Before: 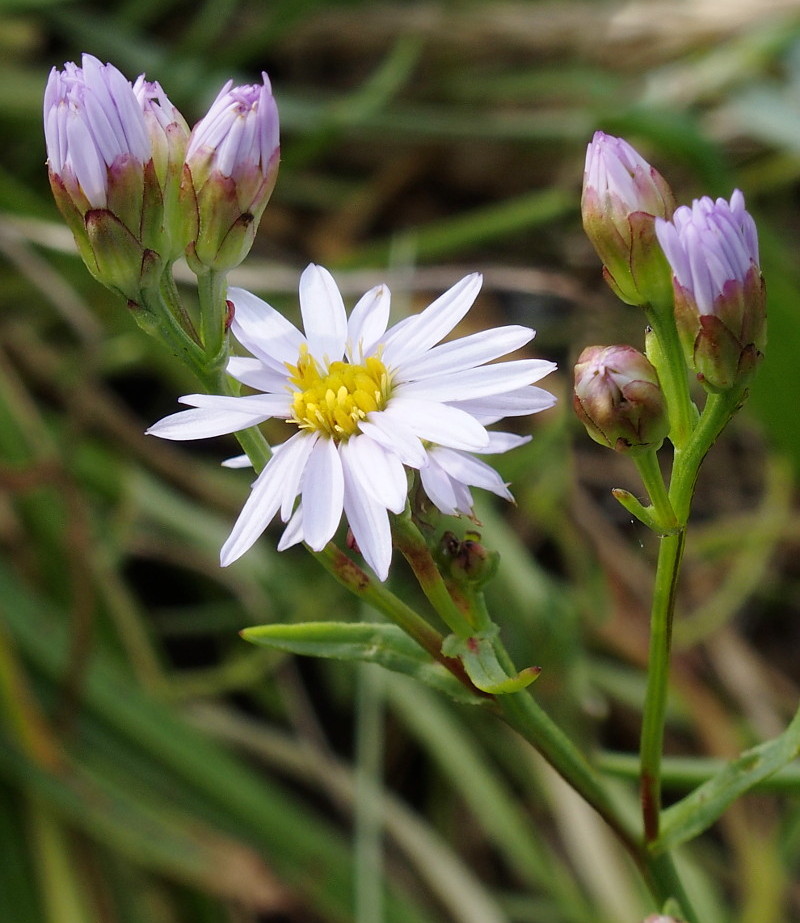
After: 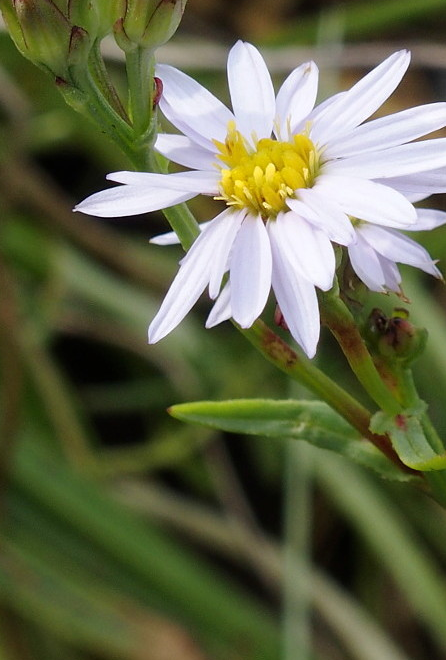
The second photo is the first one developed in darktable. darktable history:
crop: left 9.083%, top 24.219%, right 35.148%, bottom 4.176%
